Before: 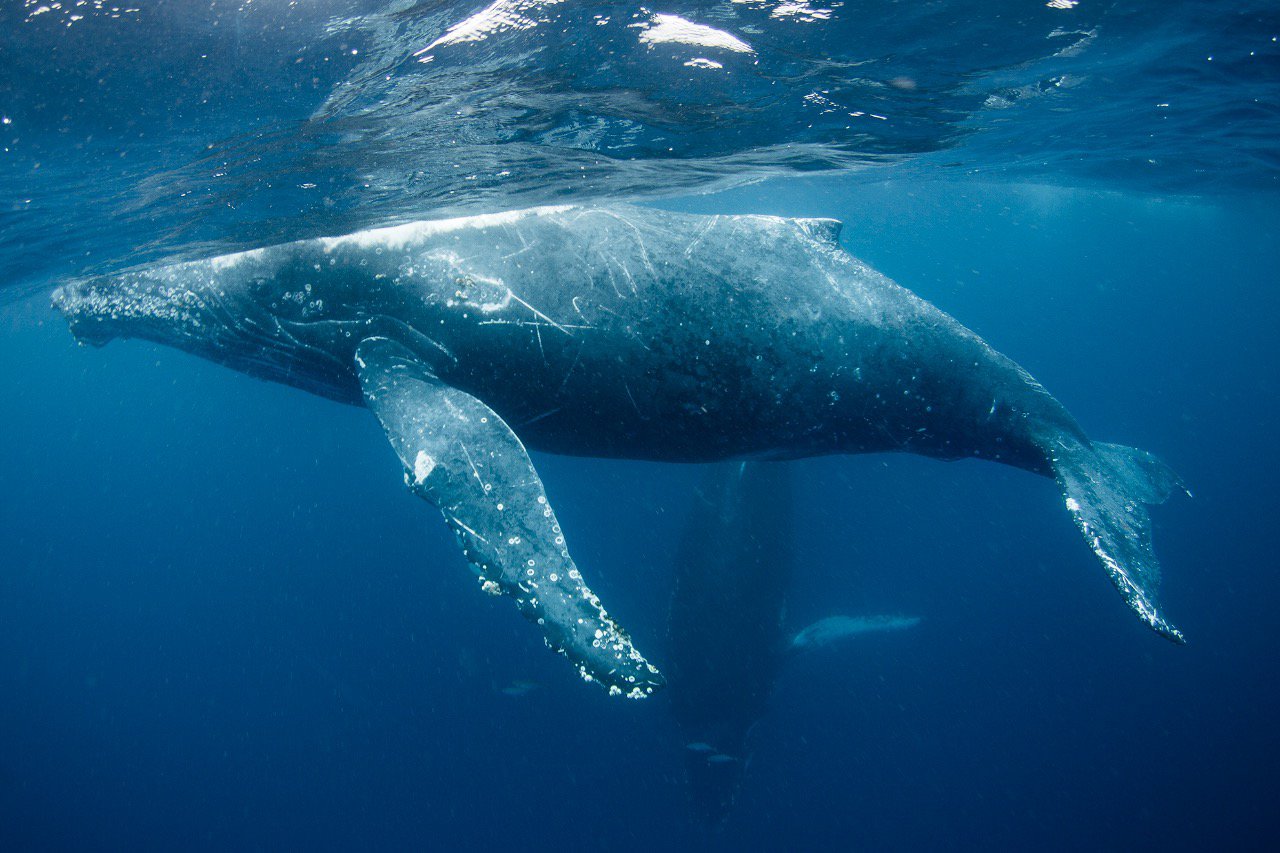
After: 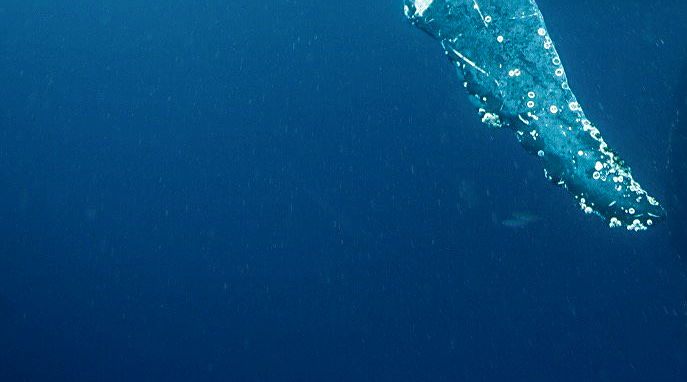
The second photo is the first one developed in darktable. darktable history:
sharpen: on, module defaults
crop and rotate: top 55.051%, right 46.251%, bottom 0.116%
local contrast: on, module defaults
exposure: black level correction 0.001, exposure 0.016 EV, compensate exposure bias true, compensate highlight preservation false
color correction: highlights b* 3.02
velvia: strength 56.33%
